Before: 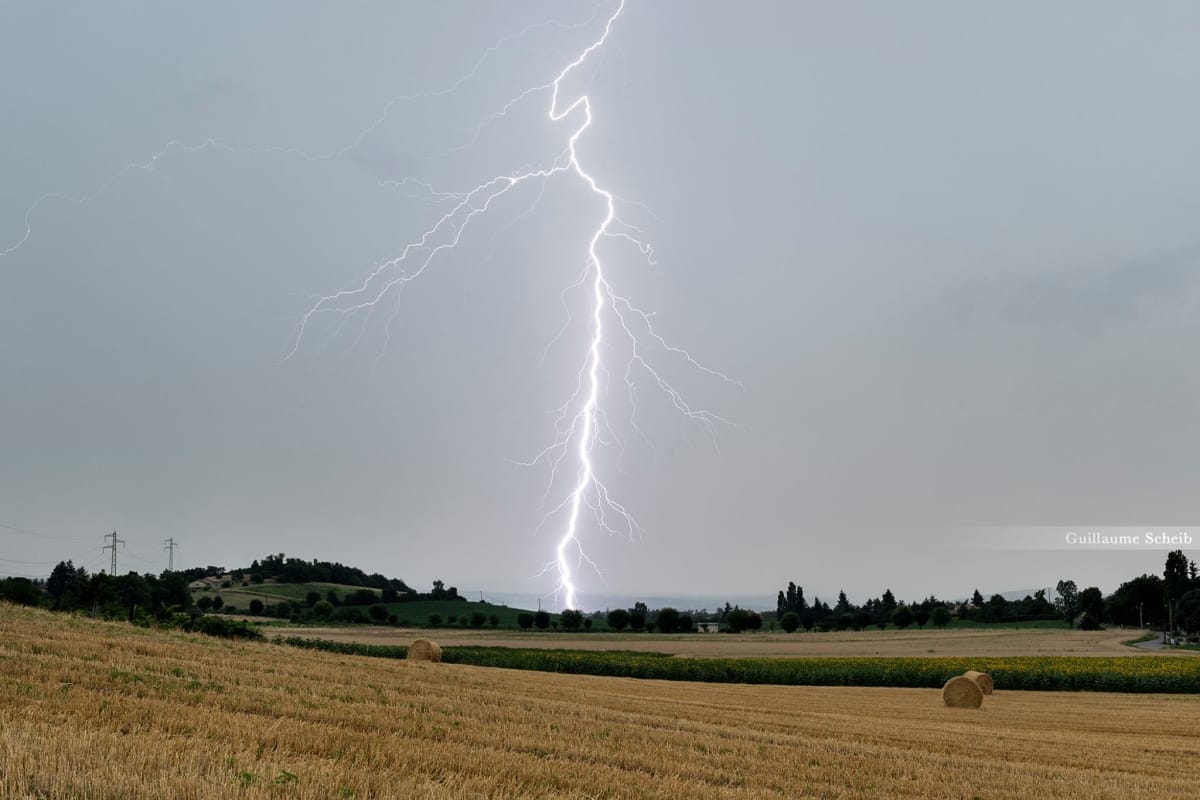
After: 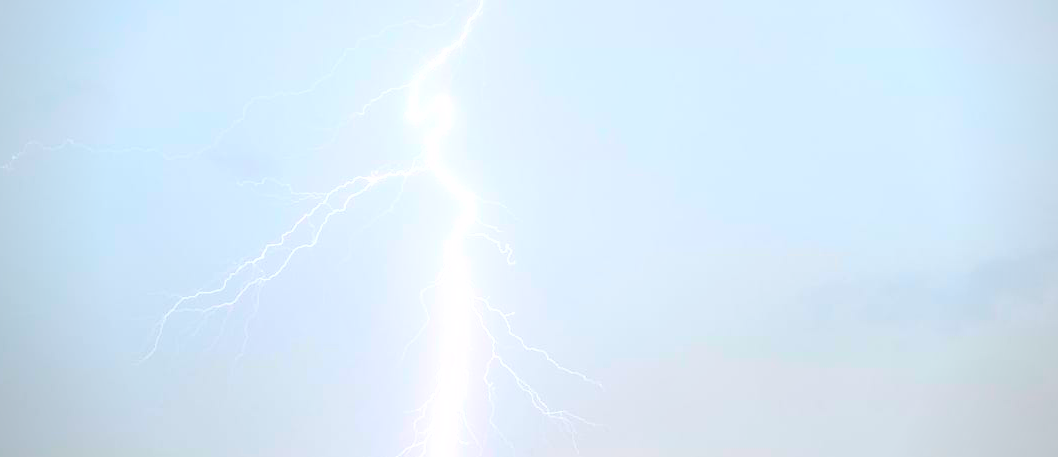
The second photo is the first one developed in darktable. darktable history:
crop and rotate: left 11.812%, bottom 42.776%
contrast brightness saturation: contrast 0.2, brightness 0.2, saturation 0.8
exposure: black level correction 0, exposure 0.7 EV, compensate exposure bias true, compensate highlight preservation false
shadows and highlights: radius 125.46, shadows 30.51, highlights -30.51, low approximation 0.01, soften with gaussian
vignetting: fall-off radius 60.92%
